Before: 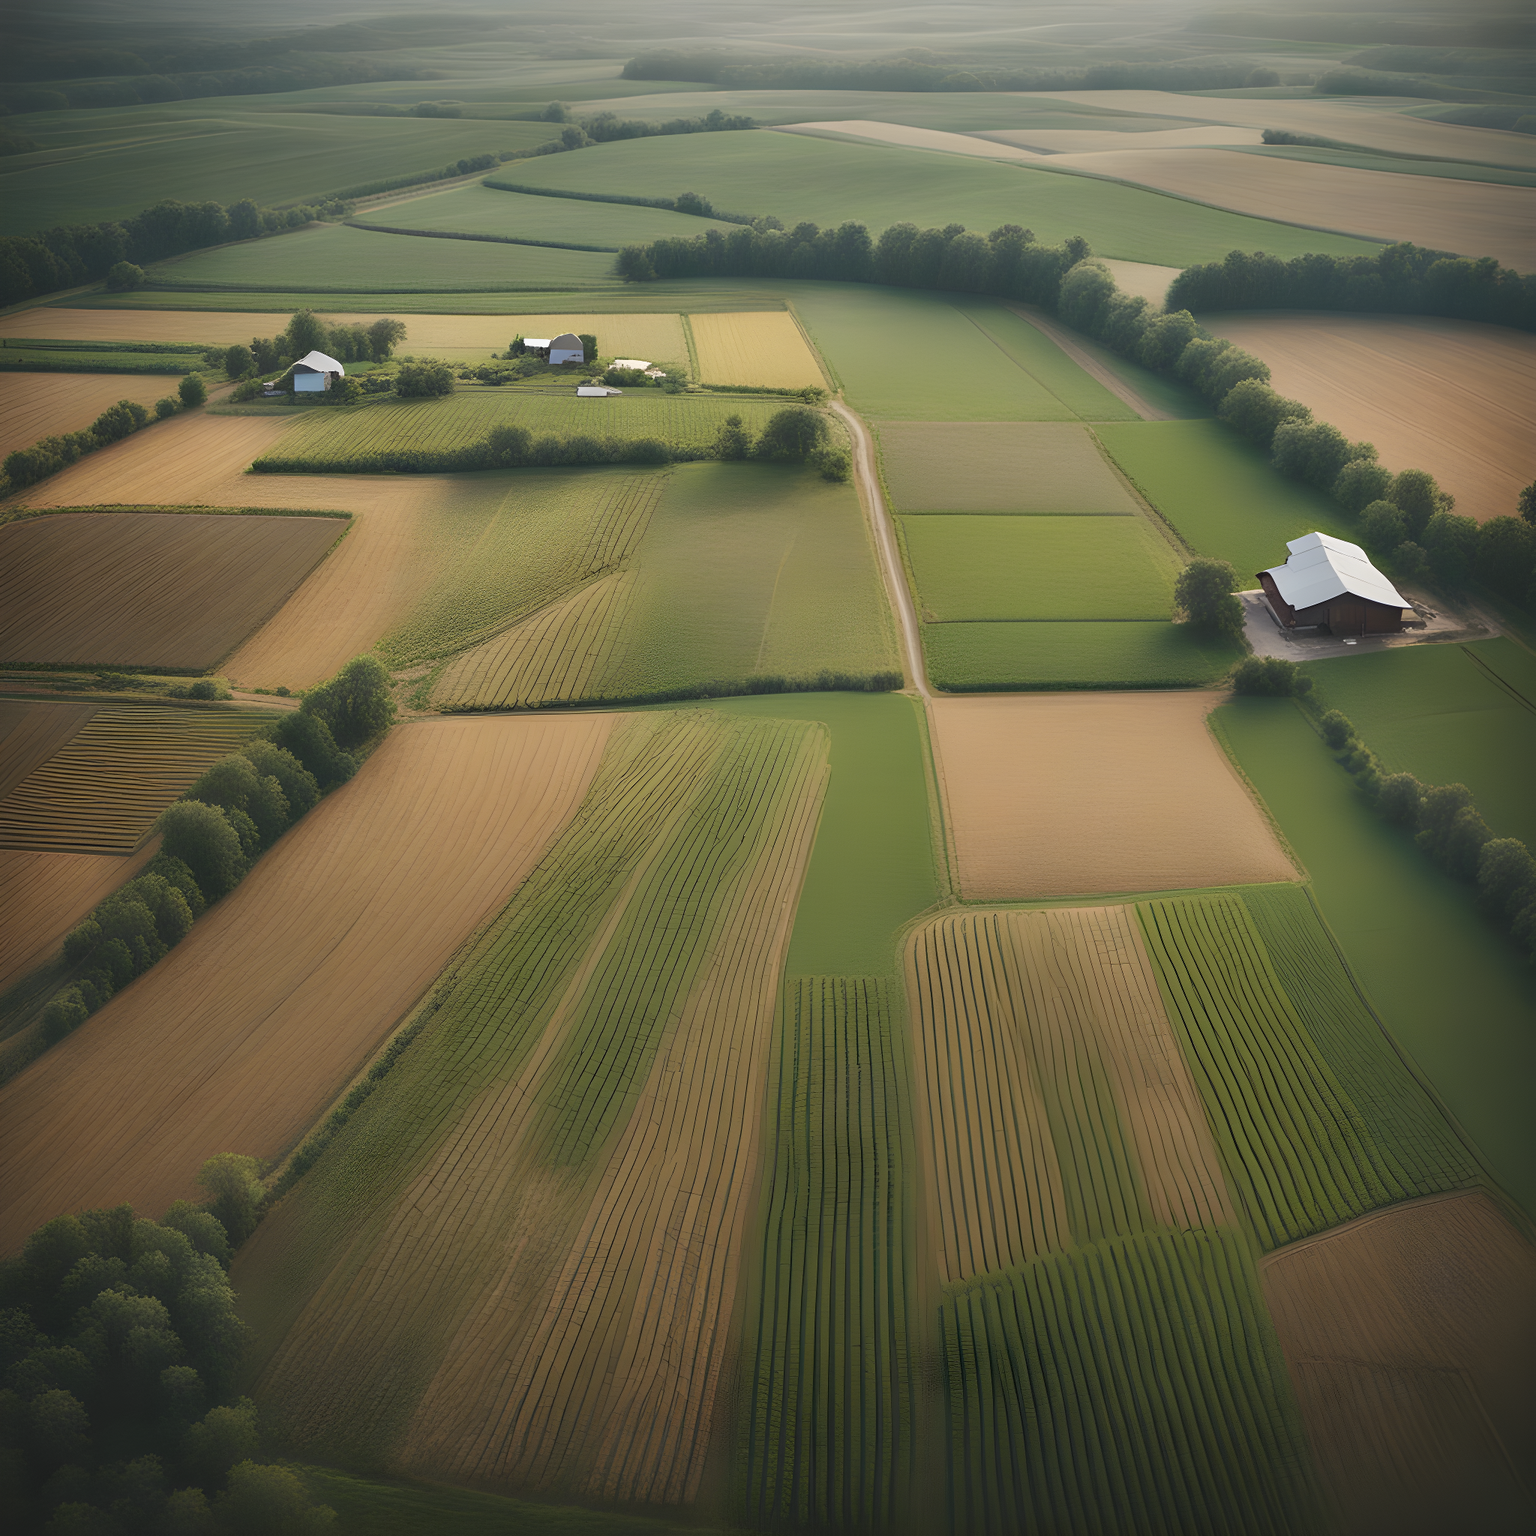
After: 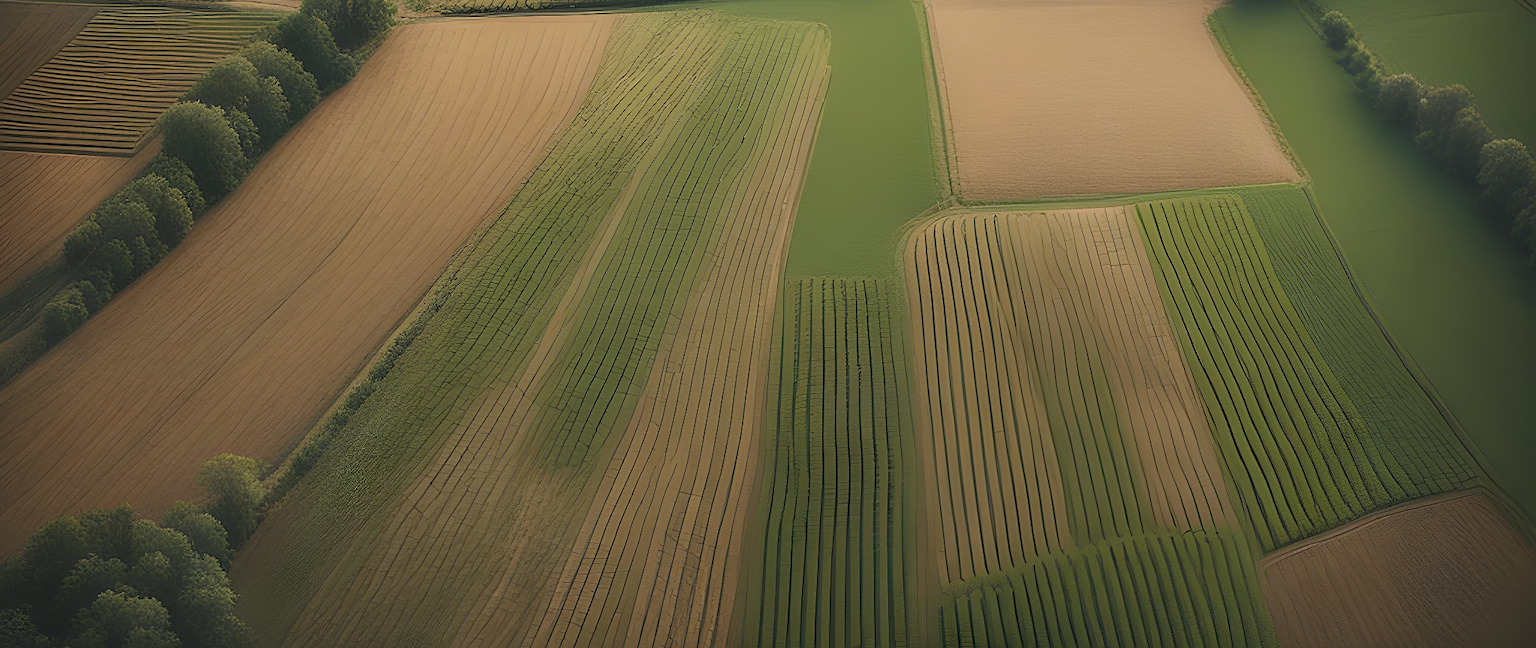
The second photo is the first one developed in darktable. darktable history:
sharpen: on, module defaults
crop: top 45.551%, bottom 12.262%
